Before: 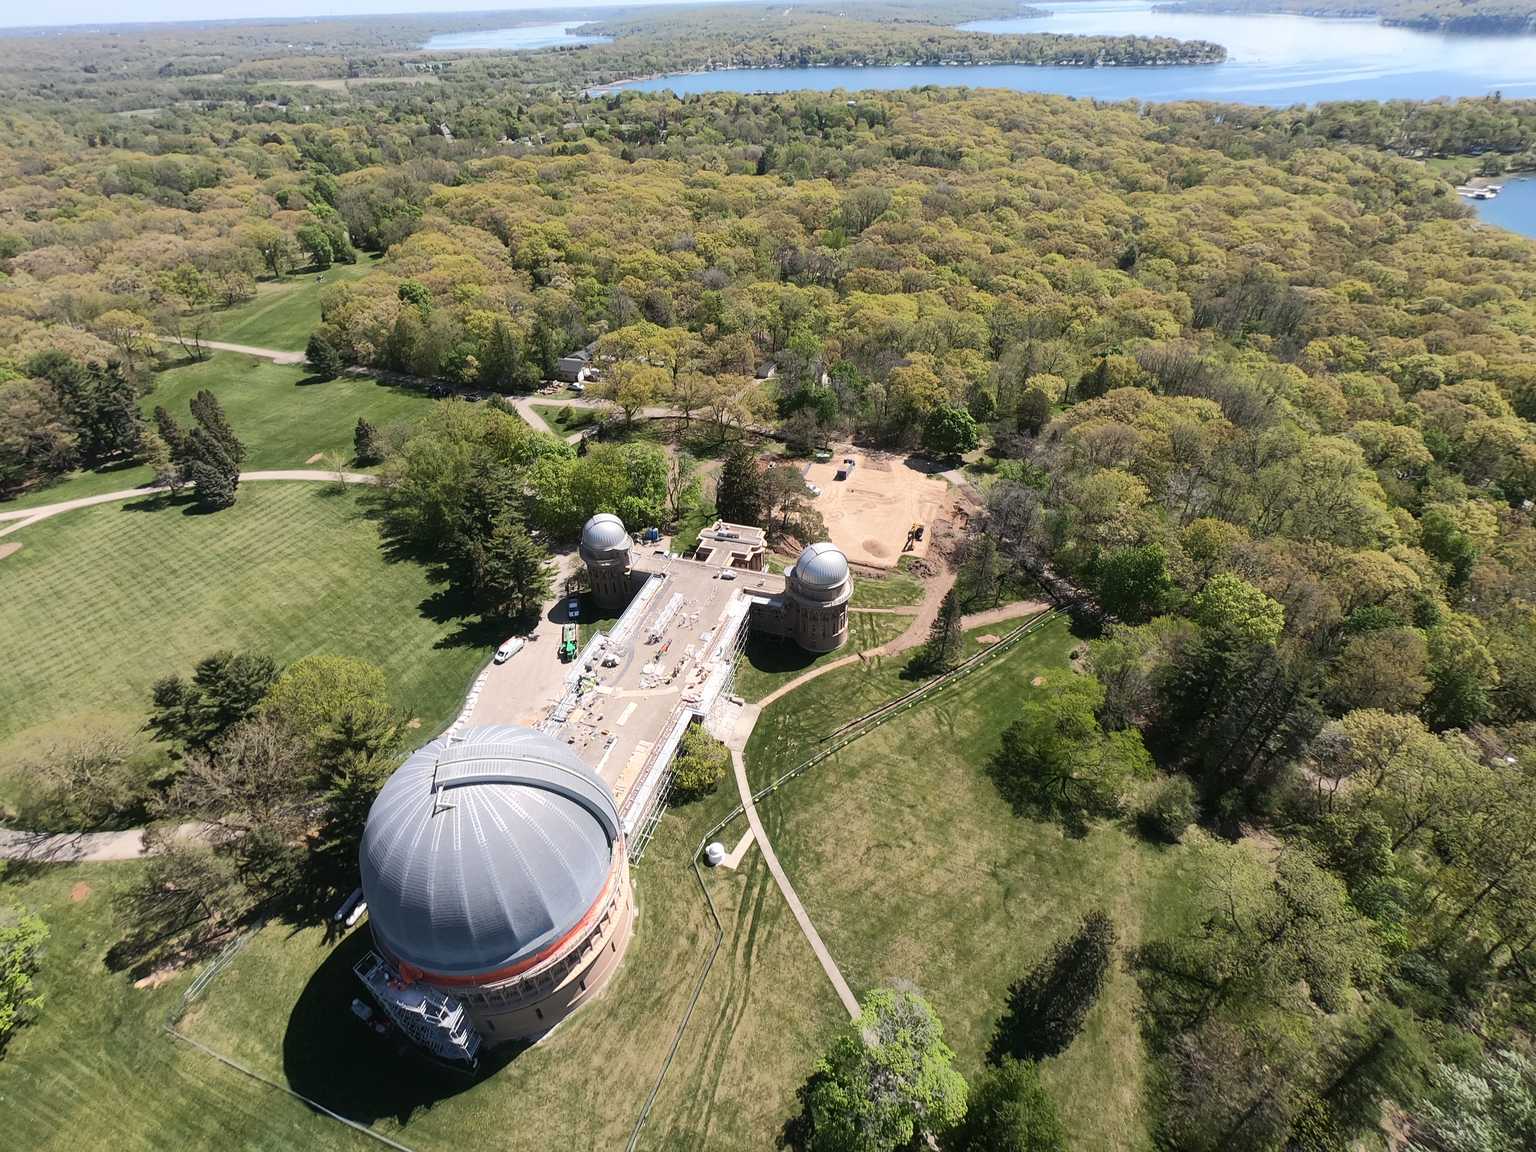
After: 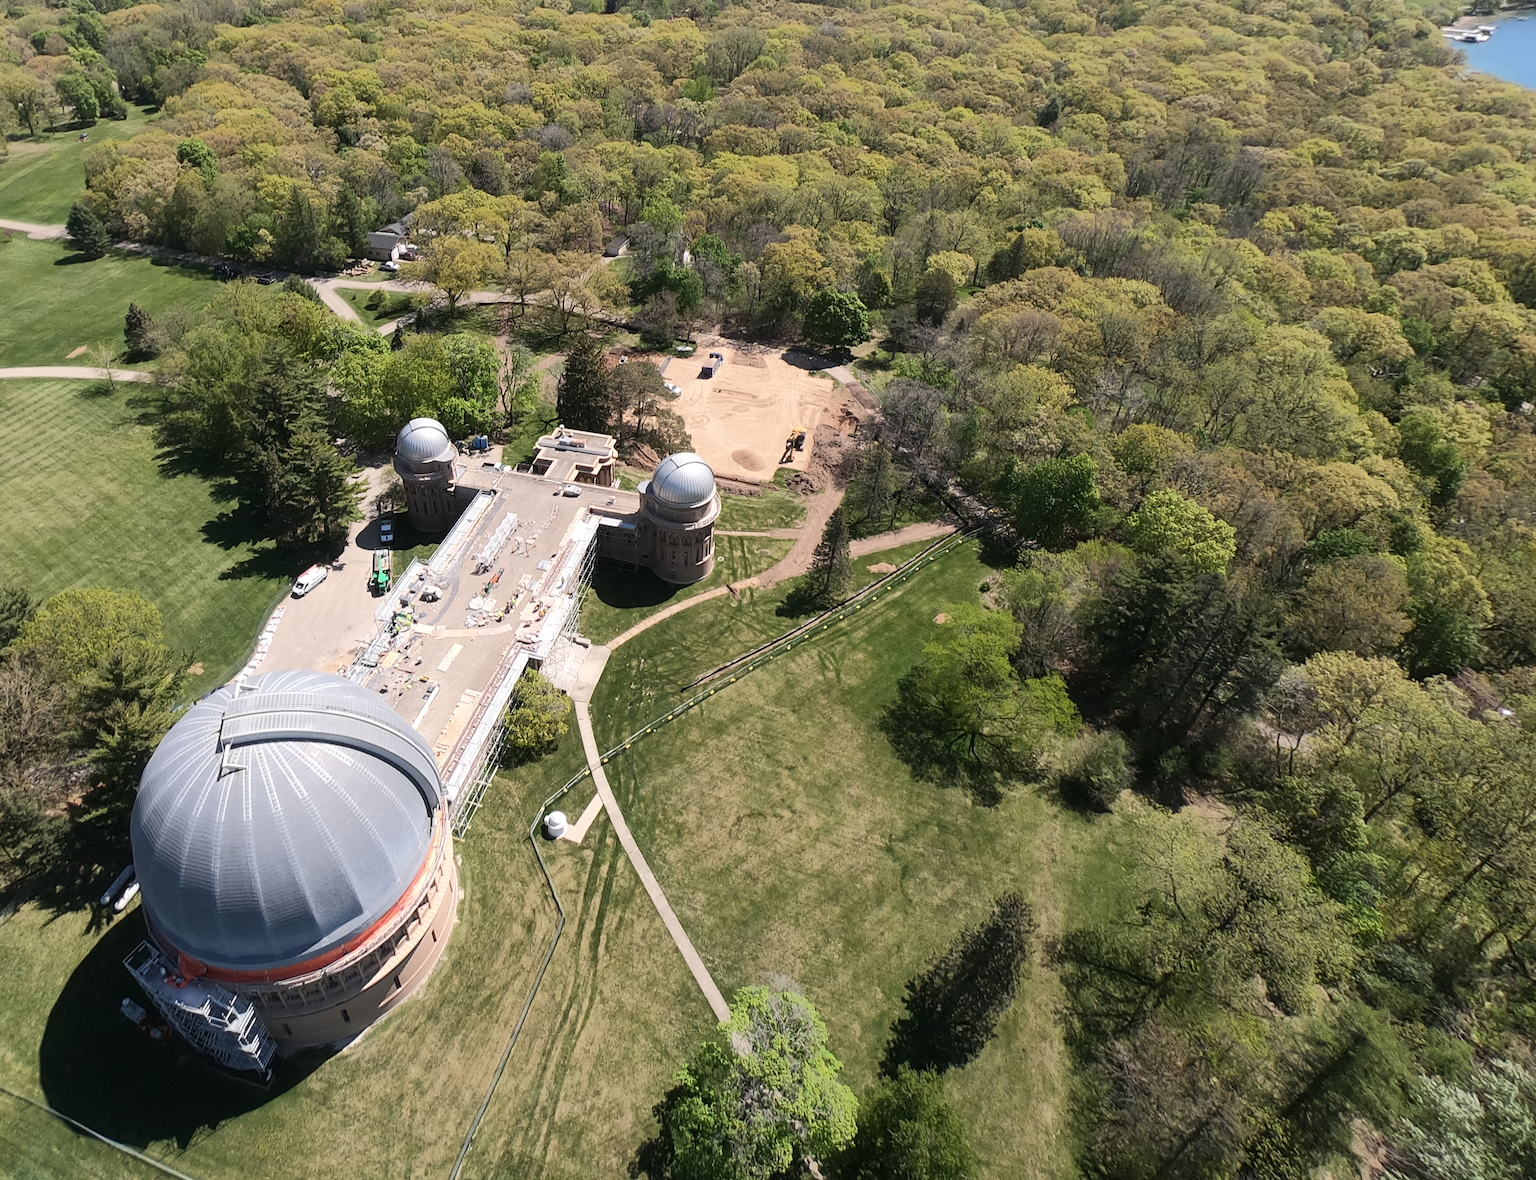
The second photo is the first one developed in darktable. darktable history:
crop: left 16.315%, top 14.246%
tone equalizer: on, module defaults
color balance: on, module defaults
